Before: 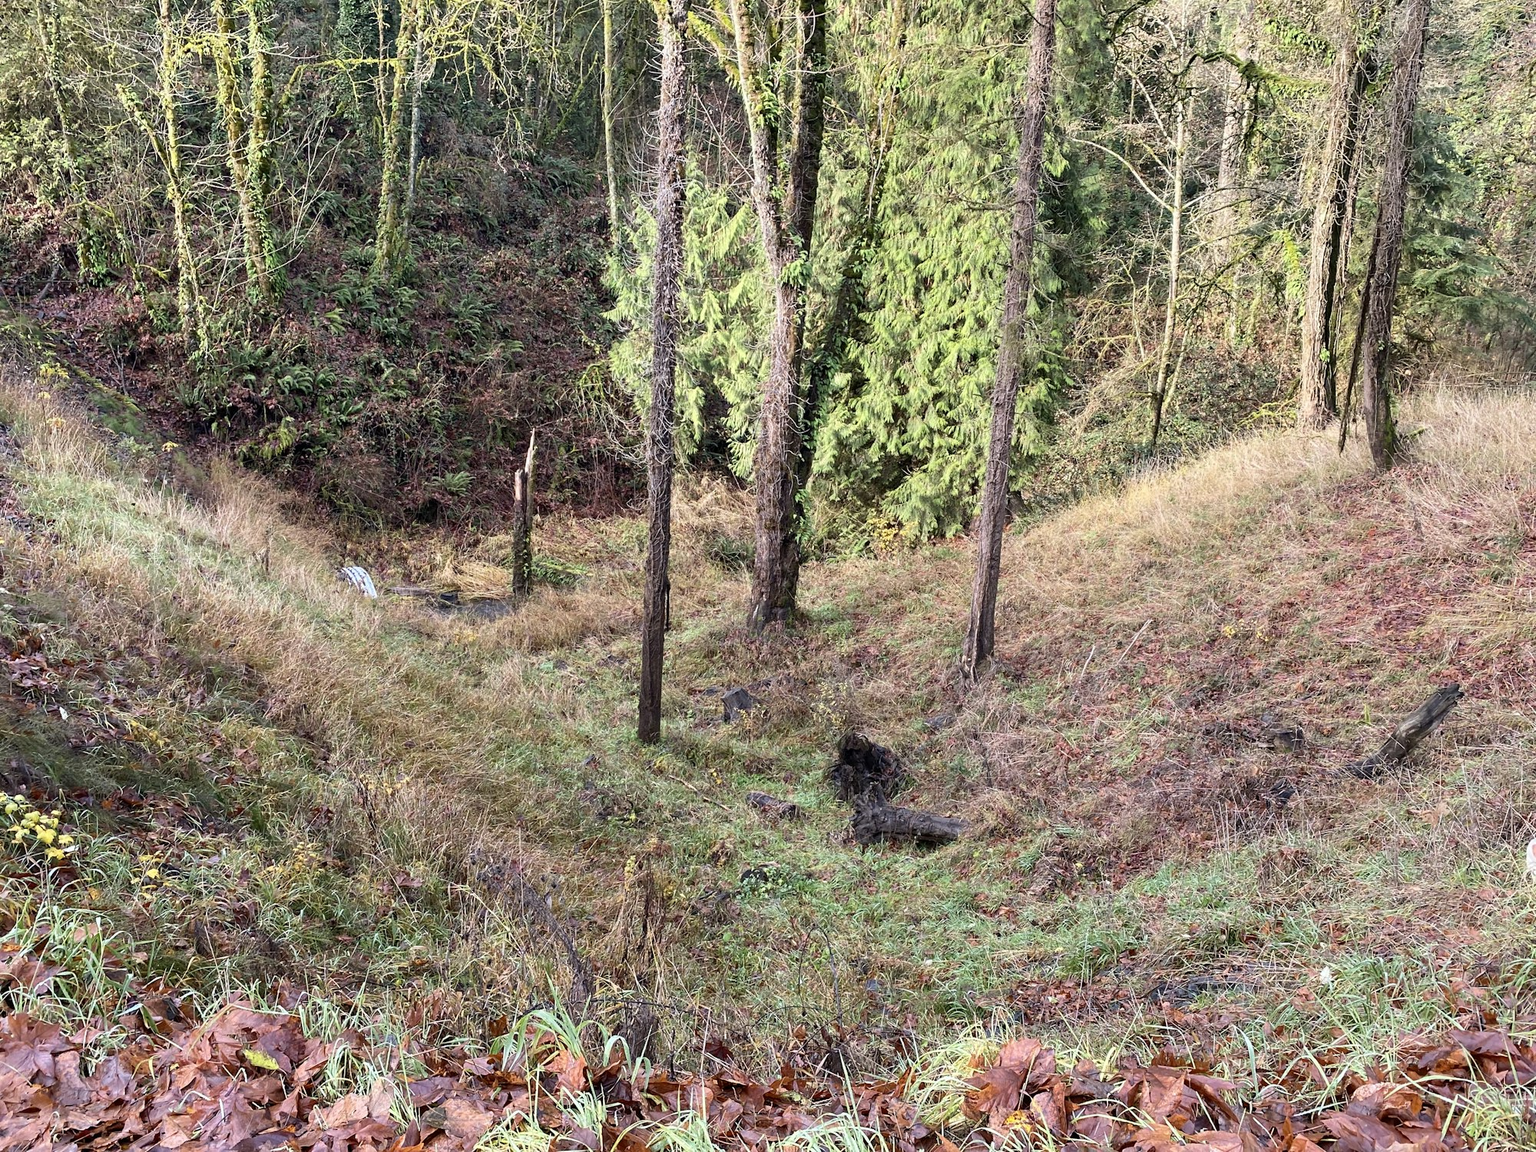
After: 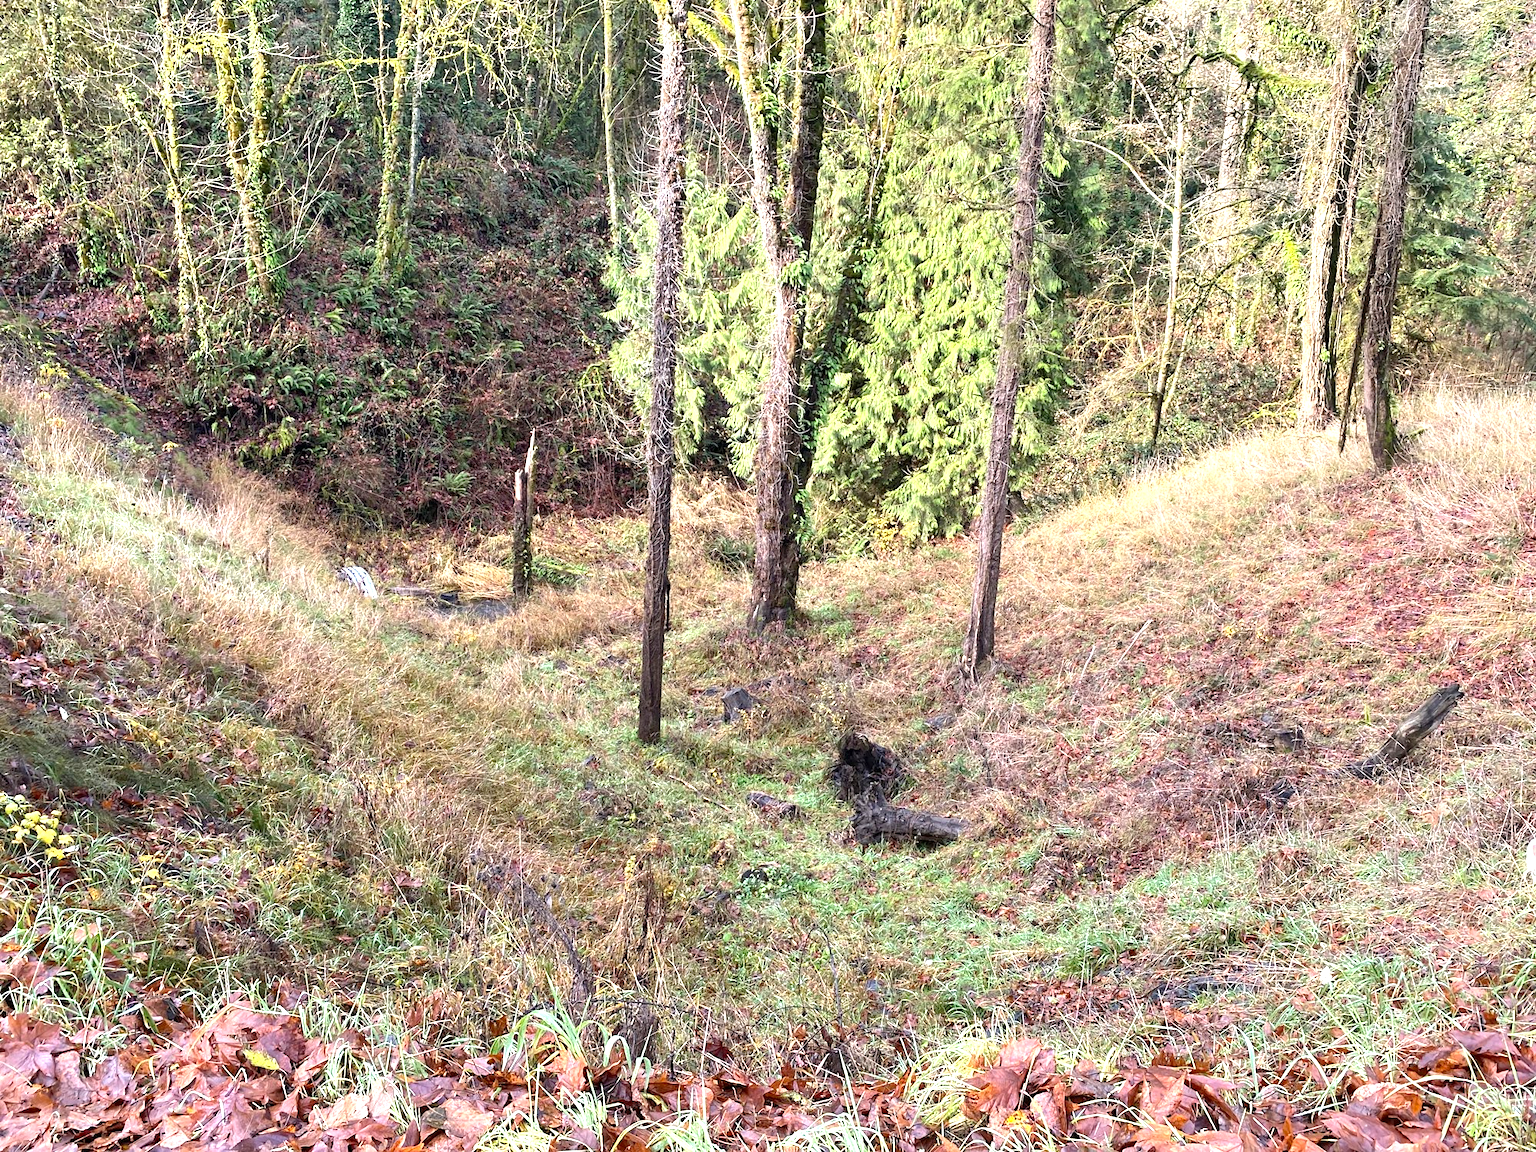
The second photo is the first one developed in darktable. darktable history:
exposure: exposure 0.724 EV, compensate highlight preservation false
